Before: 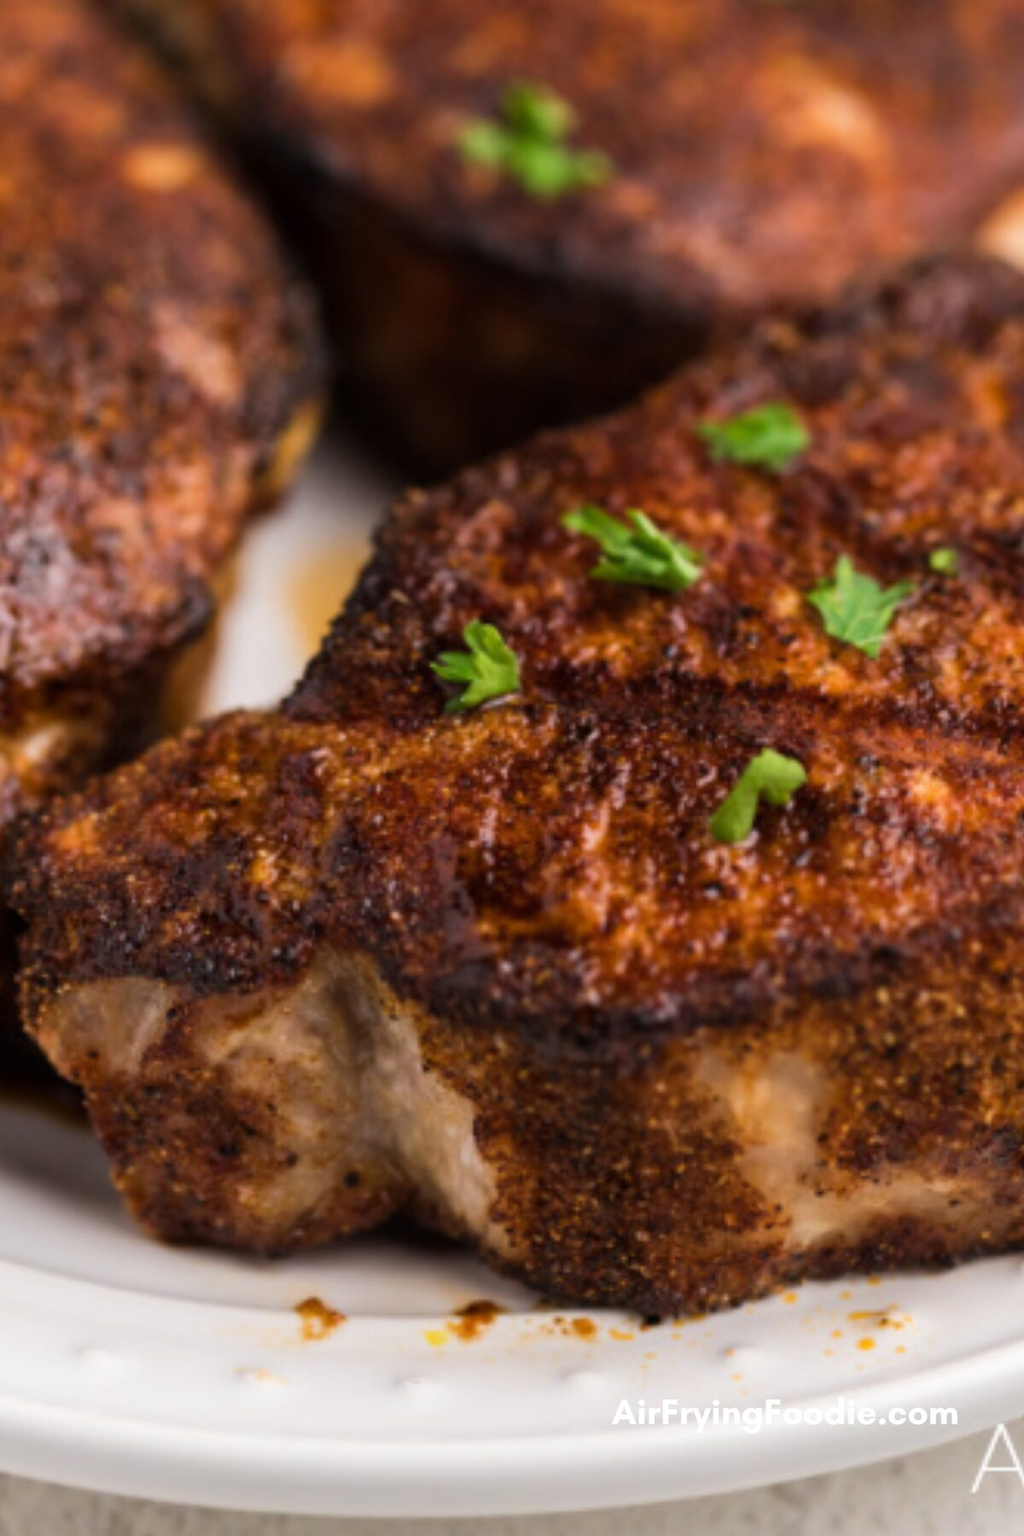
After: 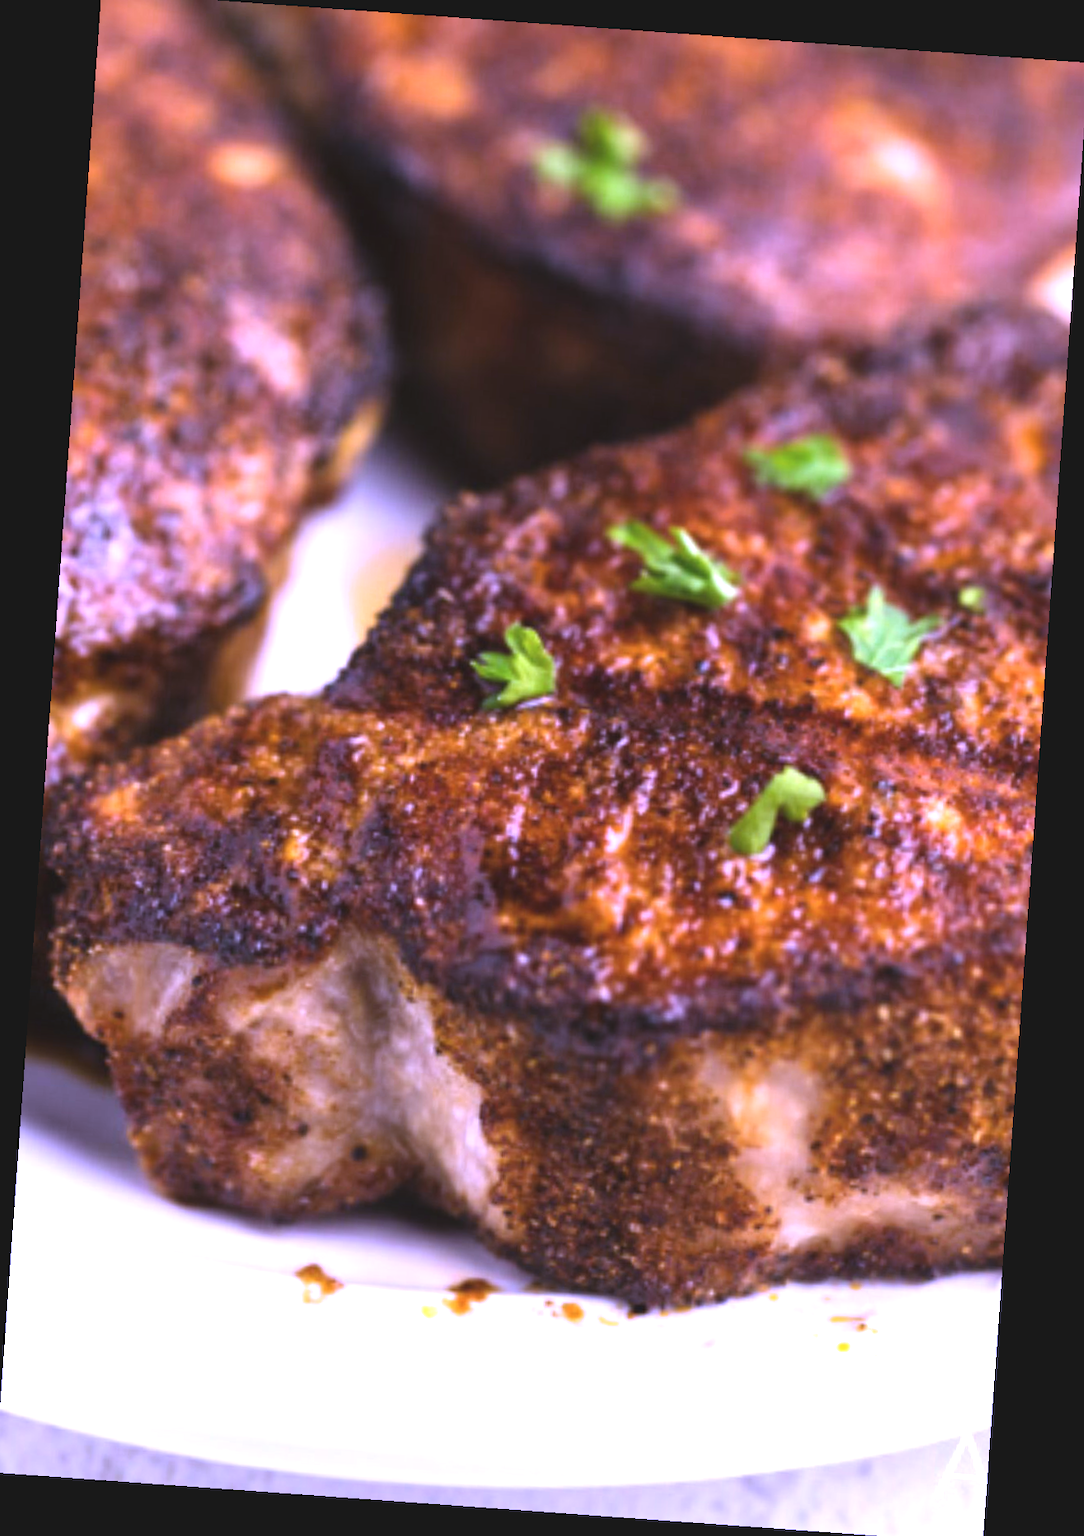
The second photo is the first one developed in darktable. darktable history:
crop: left 0.434%, top 0.485%, right 0.244%, bottom 0.386%
rotate and perspective: rotation 4.1°, automatic cropping off
white balance: red 0.98, blue 1.61
contrast brightness saturation: saturation -0.05
exposure: black level correction -0.005, exposure 1 EV, compensate highlight preservation false
